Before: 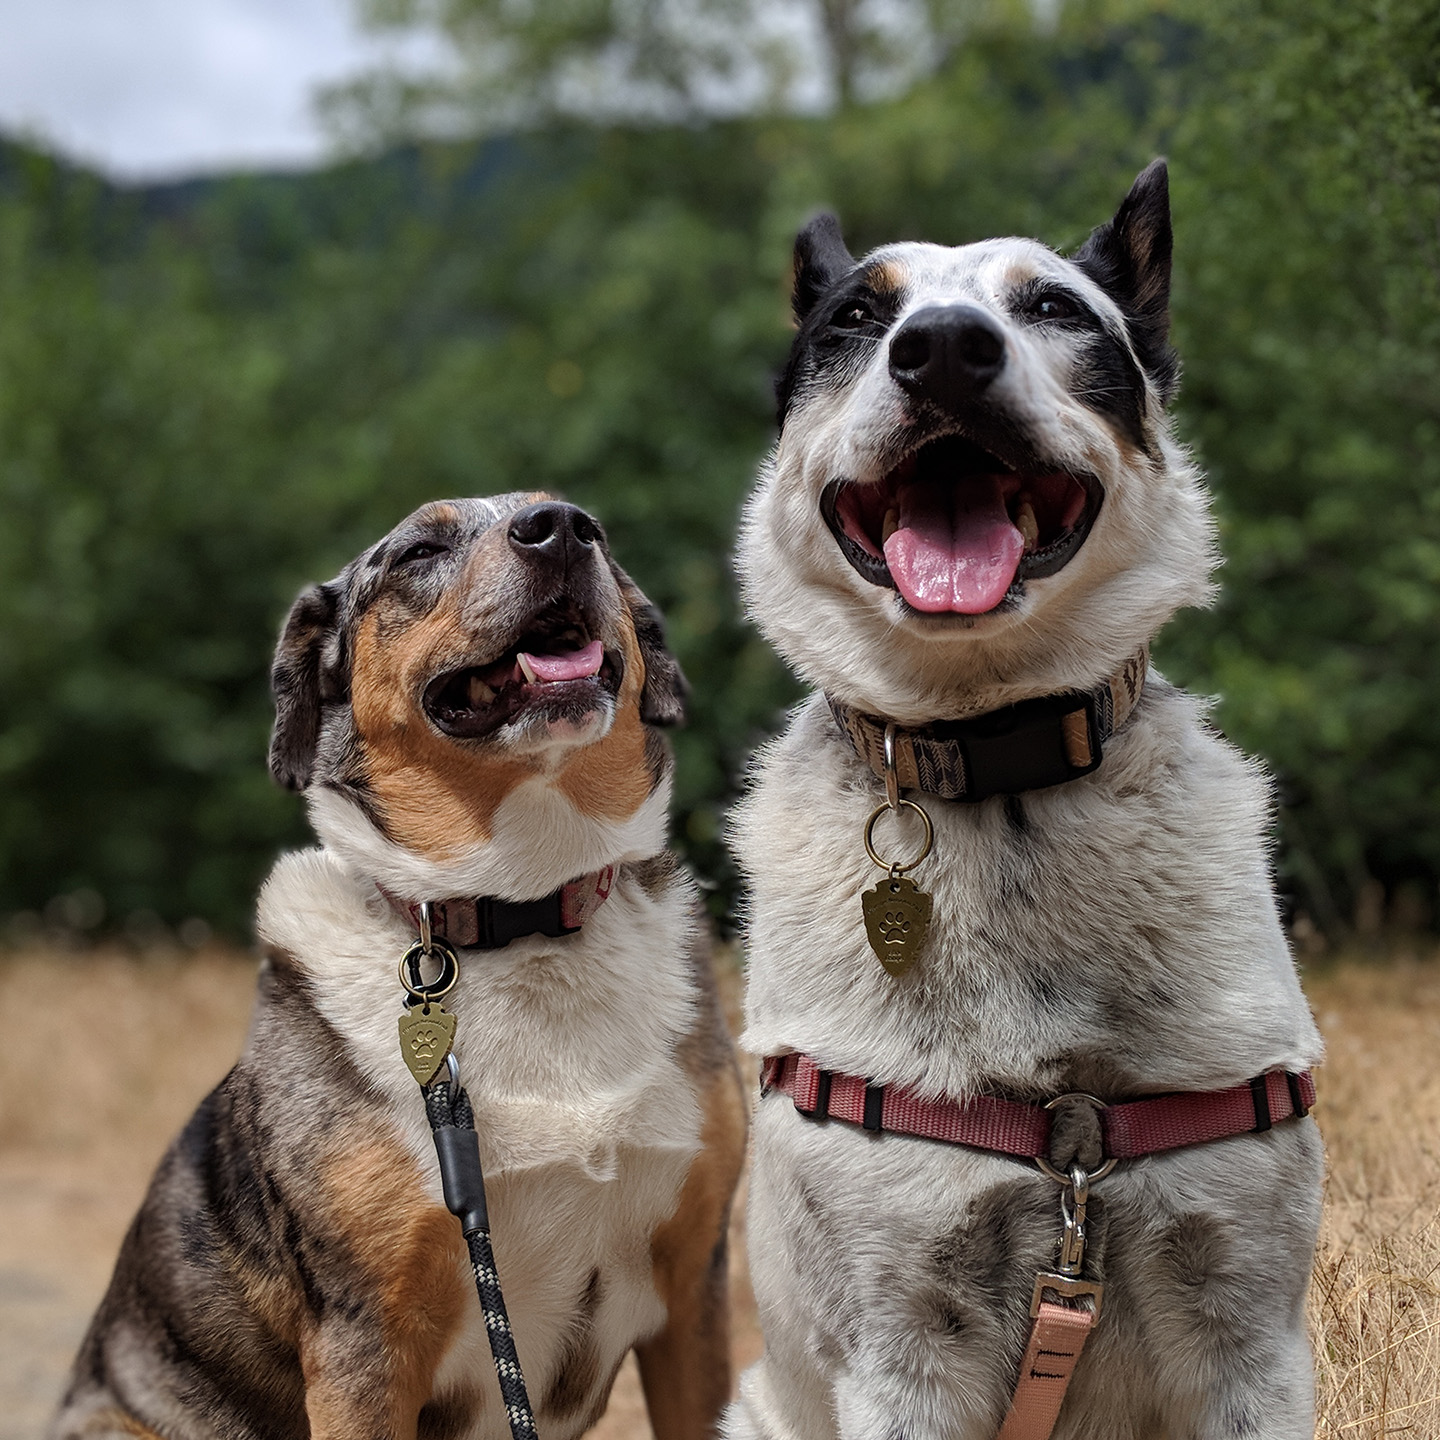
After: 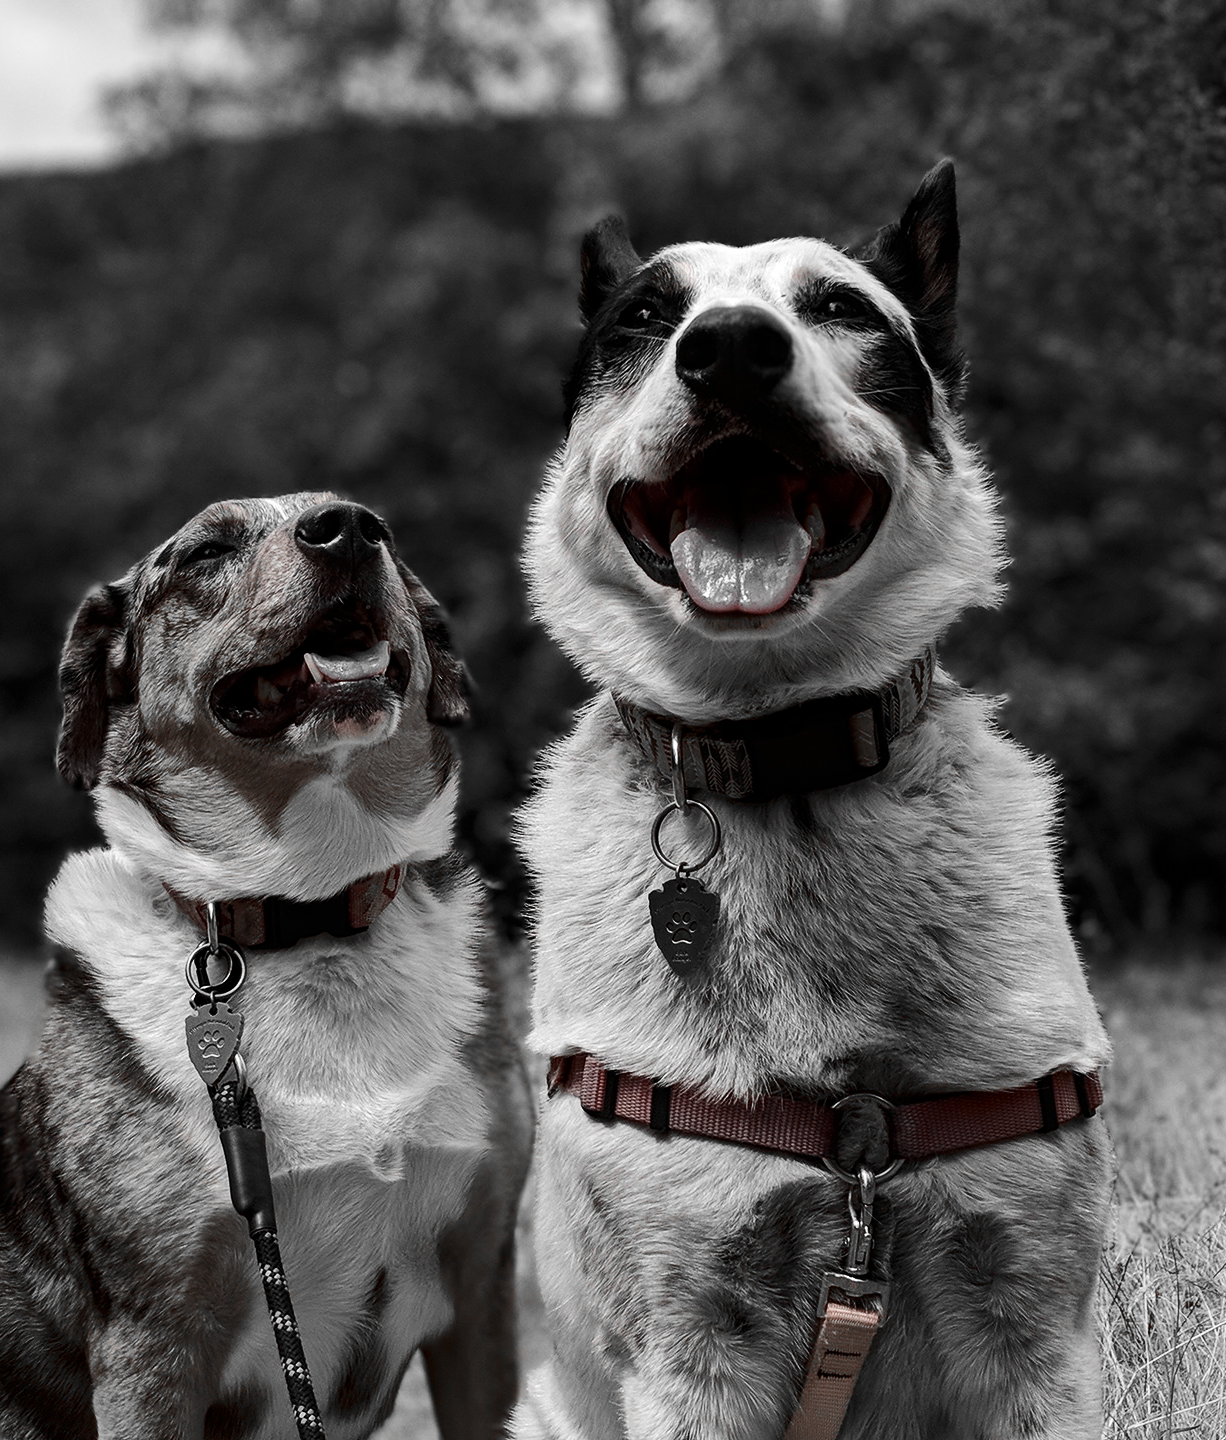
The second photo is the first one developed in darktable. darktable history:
color zones: curves: ch1 [(0, 0.006) (0.094, 0.285) (0.171, 0.001) (0.429, 0.001) (0.571, 0.003) (0.714, 0.004) (0.857, 0.004) (1, 0.006)]
crop and rotate: left 14.794%
tone equalizer: edges refinement/feathering 500, mask exposure compensation -1.57 EV, preserve details no
contrast brightness saturation: contrast 0.201, brightness -0.11, saturation 0.104
